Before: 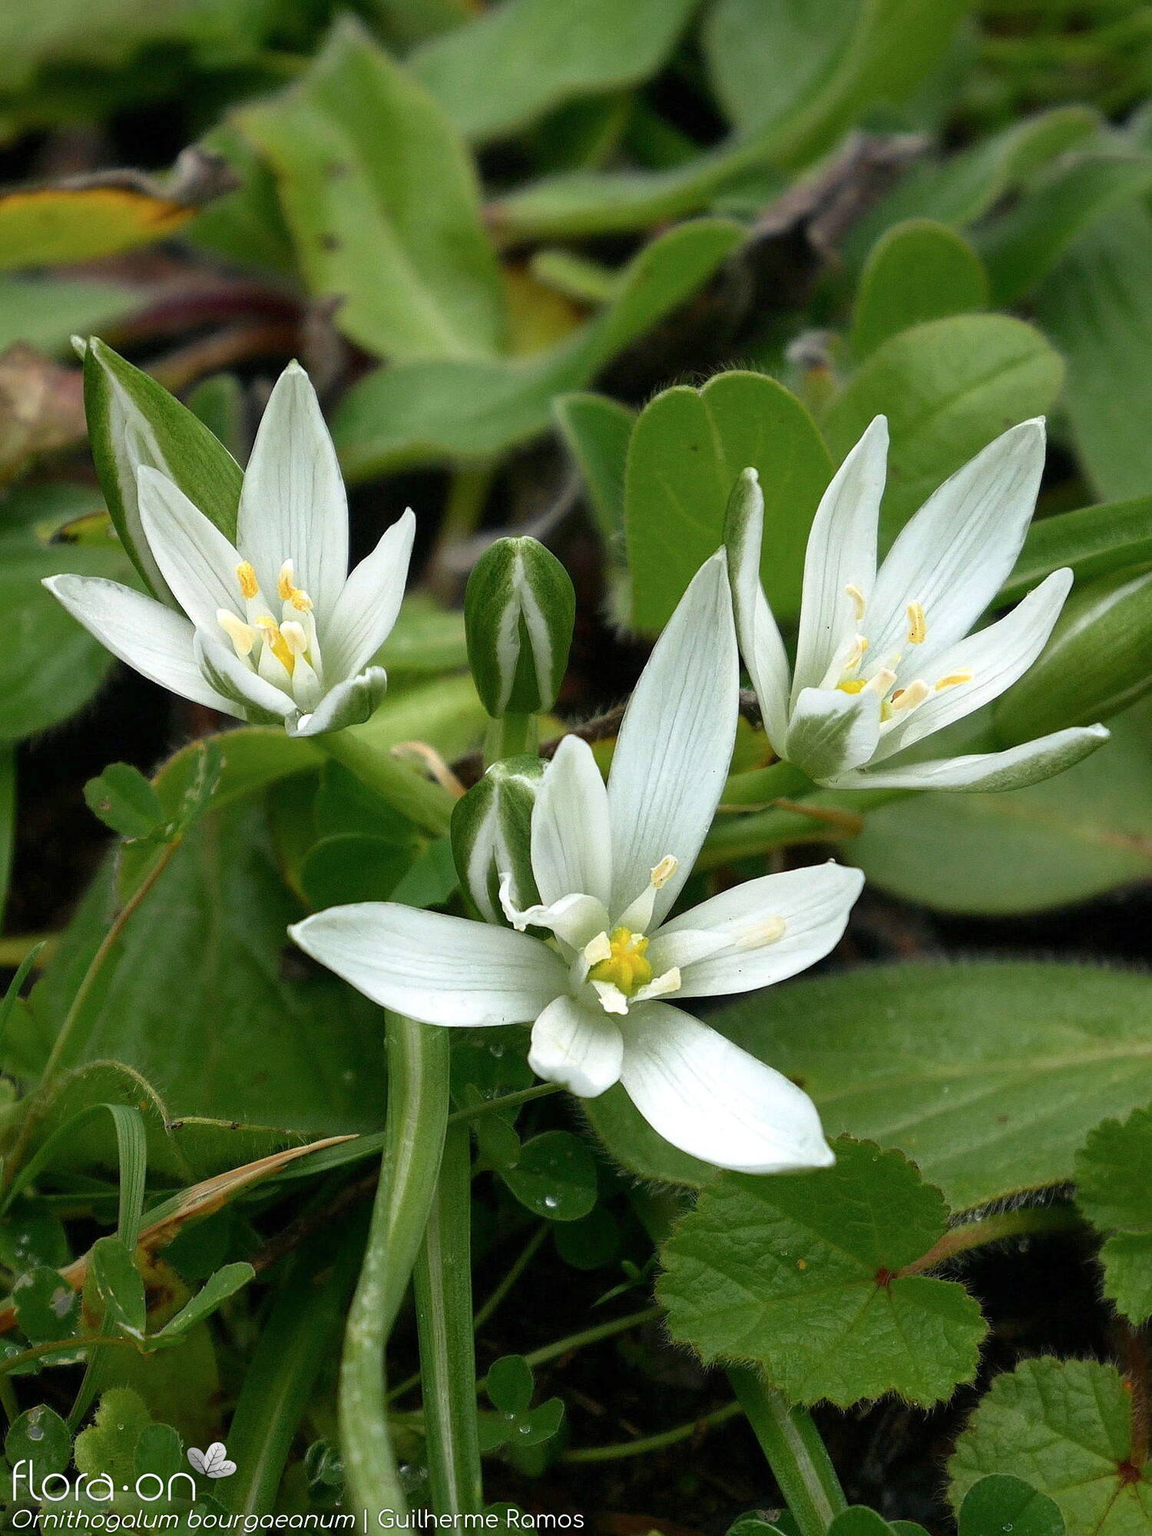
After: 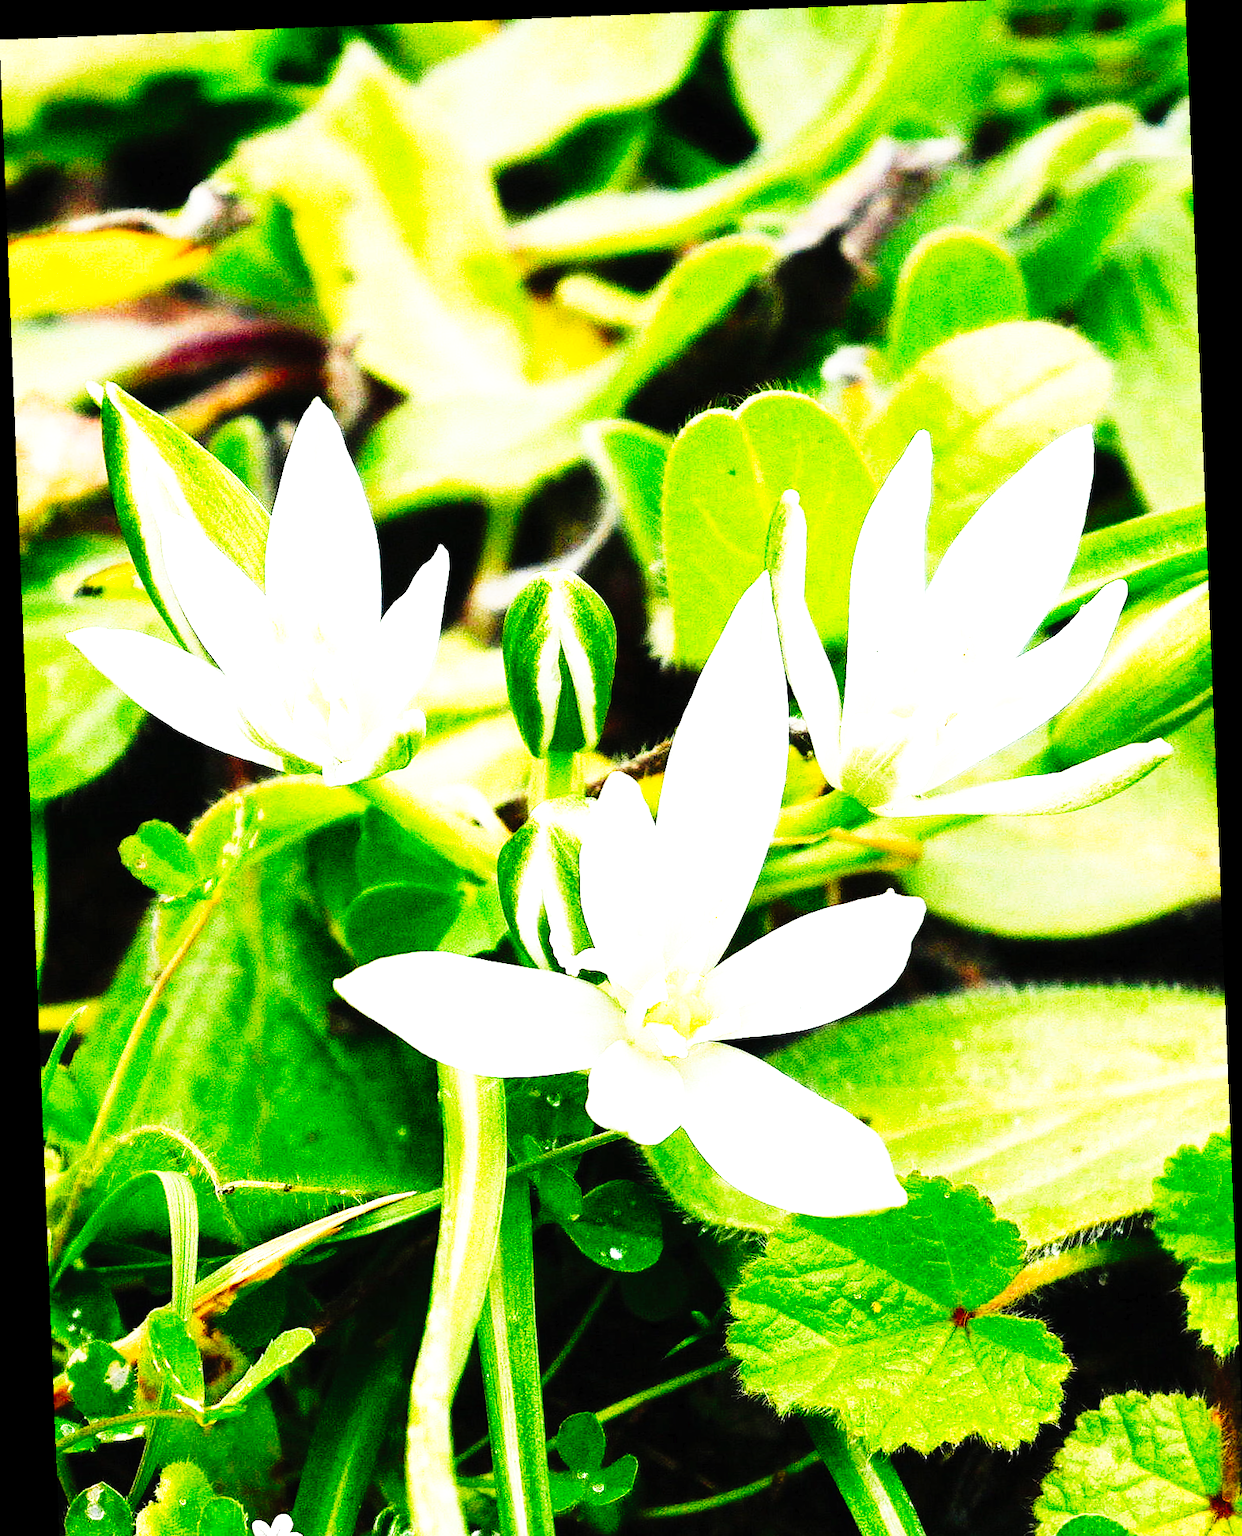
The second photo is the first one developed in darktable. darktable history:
rotate and perspective: rotation -2.29°, automatic cropping off
crop: top 0.448%, right 0.264%, bottom 5.045%
tone curve: curves: ch0 [(0, 0) (0.003, 0.01) (0.011, 0.01) (0.025, 0.011) (0.044, 0.014) (0.069, 0.018) (0.1, 0.022) (0.136, 0.026) (0.177, 0.035) (0.224, 0.051) (0.277, 0.085) (0.335, 0.158) (0.399, 0.299) (0.468, 0.457) (0.543, 0.634) (0.623, 0.801) (0.709, 0.904) (0.801, 0.963) (0.898, 0.986) (1, 1)], preserve colors none
exposure: exposure 2 EV, compensate highlight preservation false
